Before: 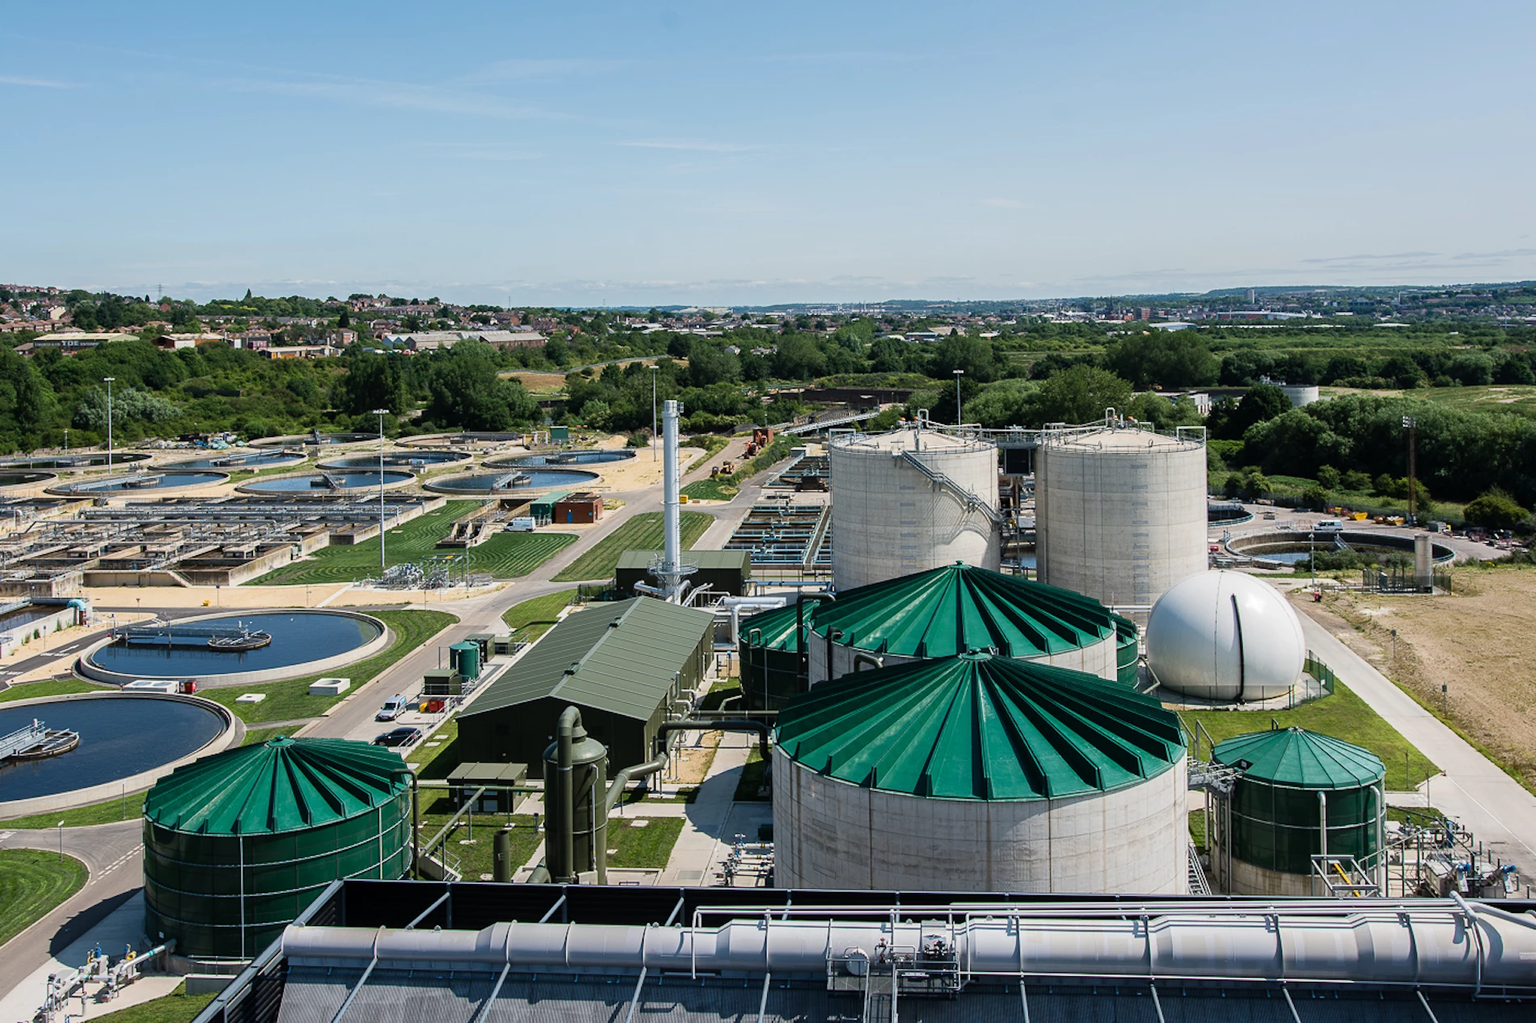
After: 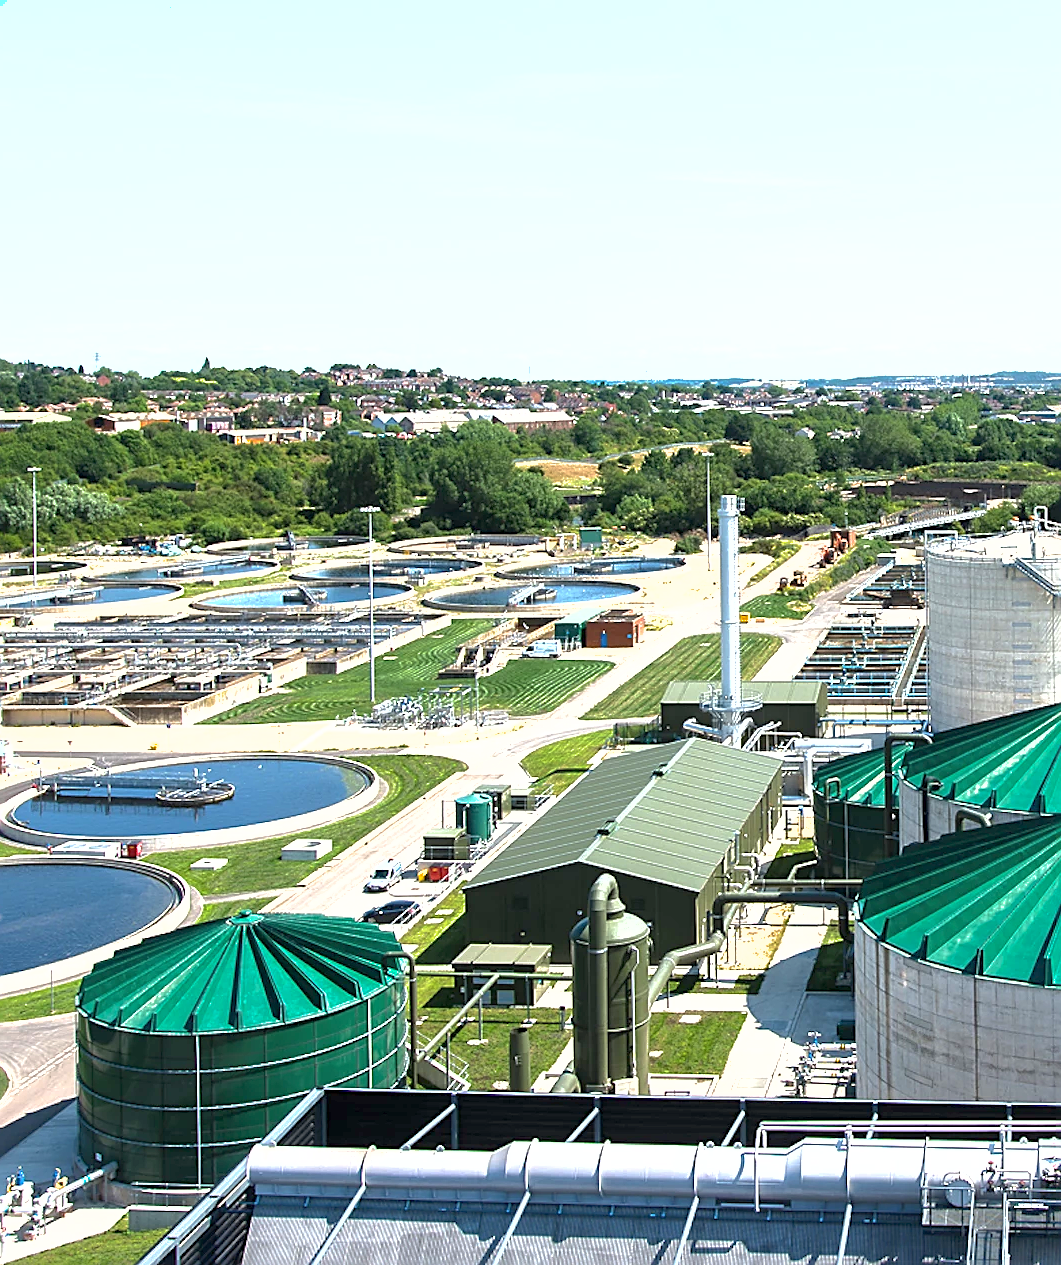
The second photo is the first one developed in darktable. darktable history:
crop: left 5.337%, right 38.807%
exposure: black level correction 0, exposure 1.449 EV, compensate exposure bias true, compensate highlight preservation false
sharpen: on, module defaults
shadows and highlights: highlights color adjustment 48.99%
